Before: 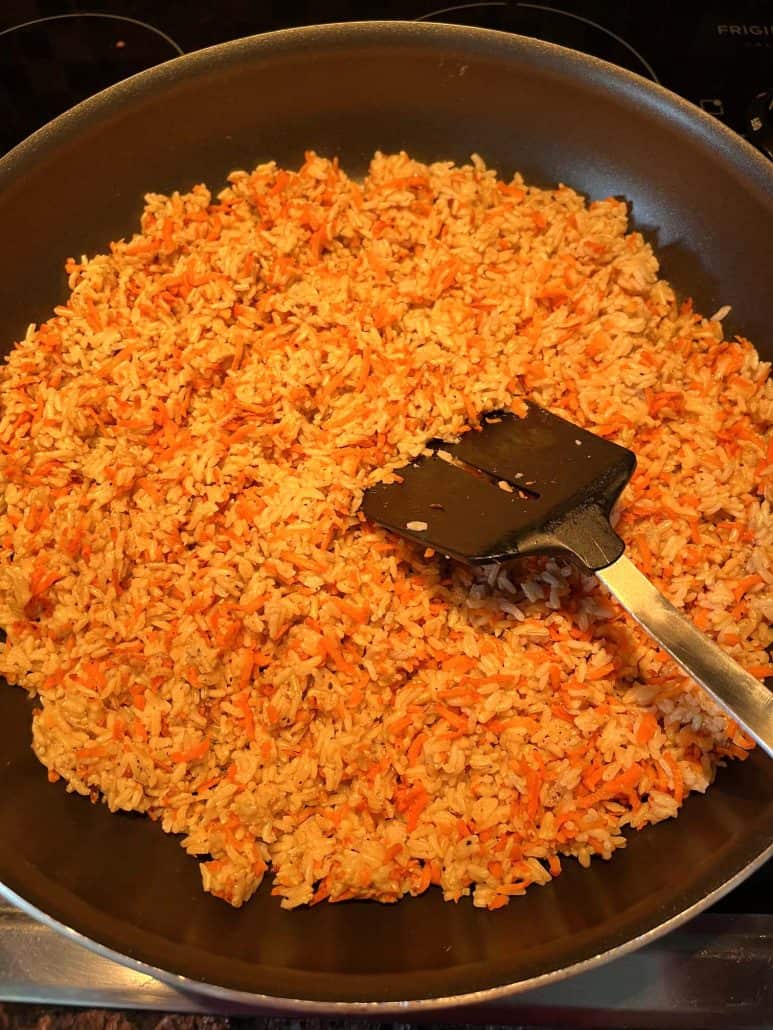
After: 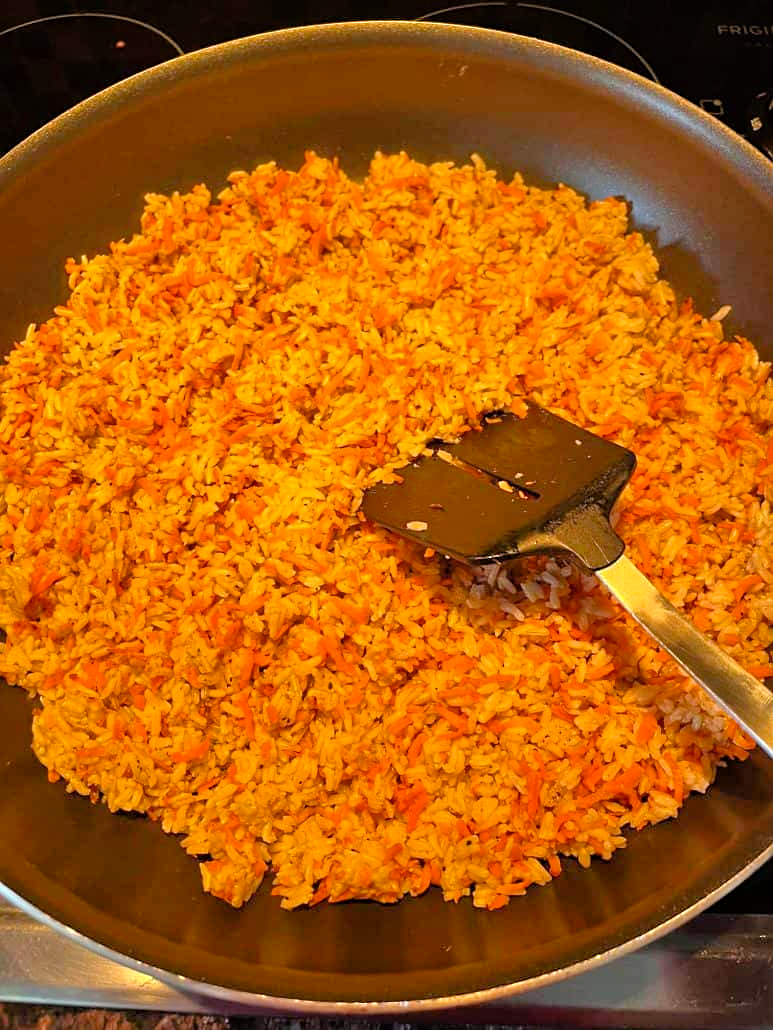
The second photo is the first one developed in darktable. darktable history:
tone equalizer: -7 EV 0.15 EV, -6 EV 0.622 EV, -5 EV 1.13 EV, -4 EV 1.35 EV, -3 EV 1.17 EV, -2 EV 0.6 EV, -1 EV 0.162 EV
sharpen: amount 0.203
color balance rgb: perceptual saturation grading › global saturation 19.318%
